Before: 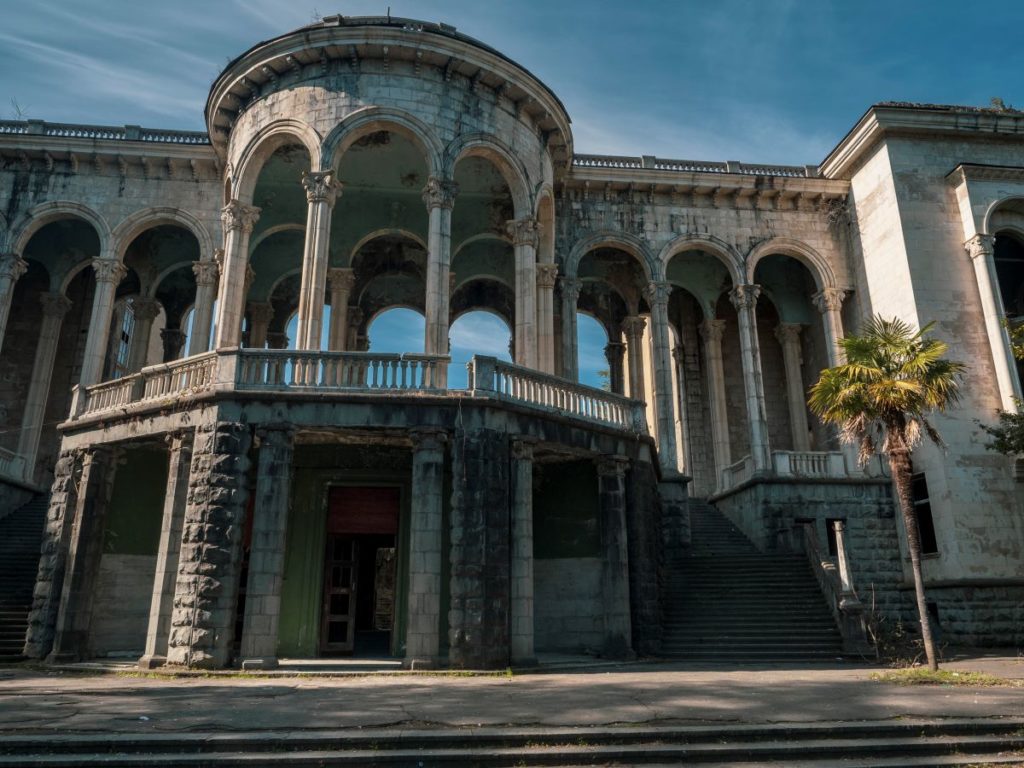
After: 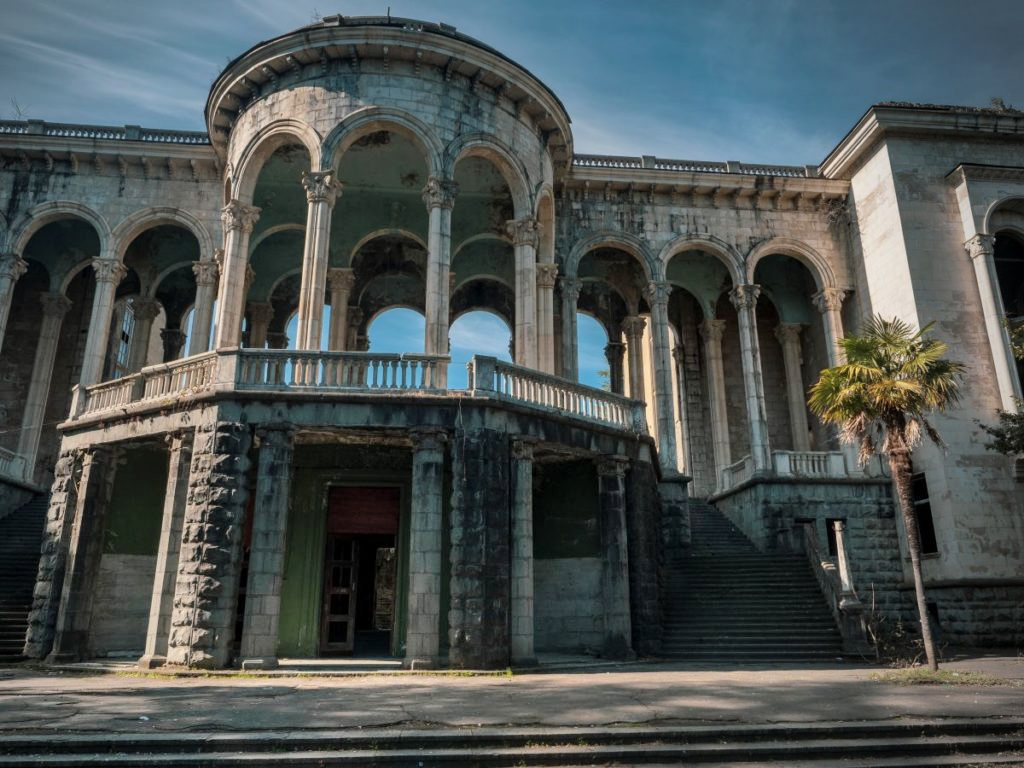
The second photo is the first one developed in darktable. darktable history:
vignetting: center (-0.15, 0.013)
shadows and highlights: soften with gaussian
